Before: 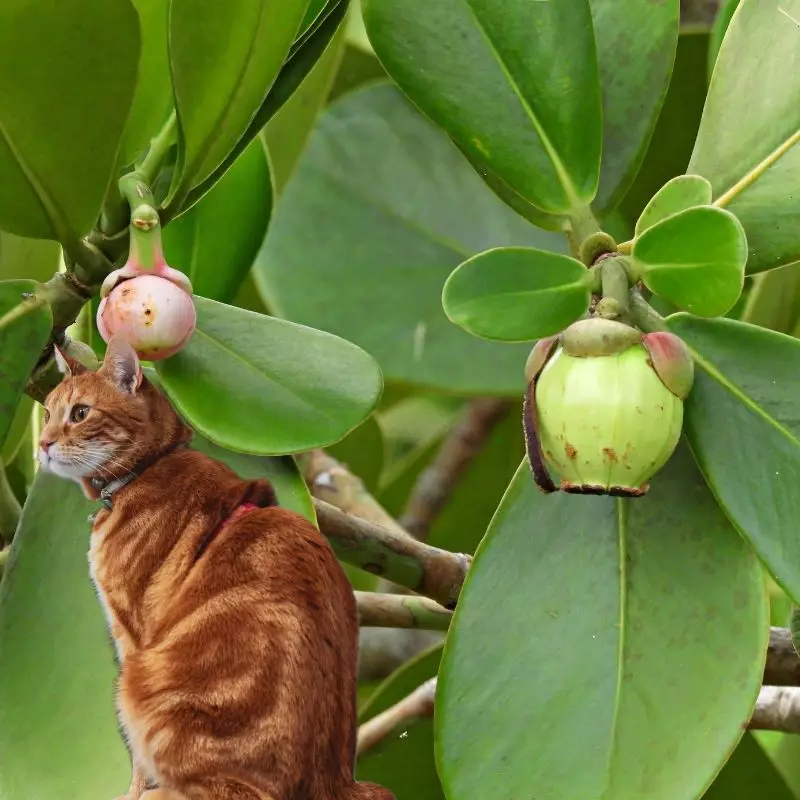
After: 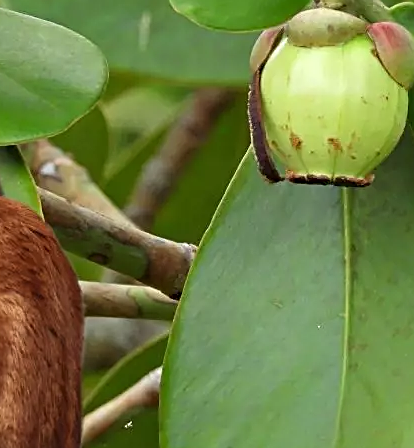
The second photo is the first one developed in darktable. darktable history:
shadows and highlights: shadows 22.7, highlights -48.71, soften with gaussian
sharpen: on, module defaults
crop: left 34.479%, top 38.822%, right 13.718%, bottom 5.172%
